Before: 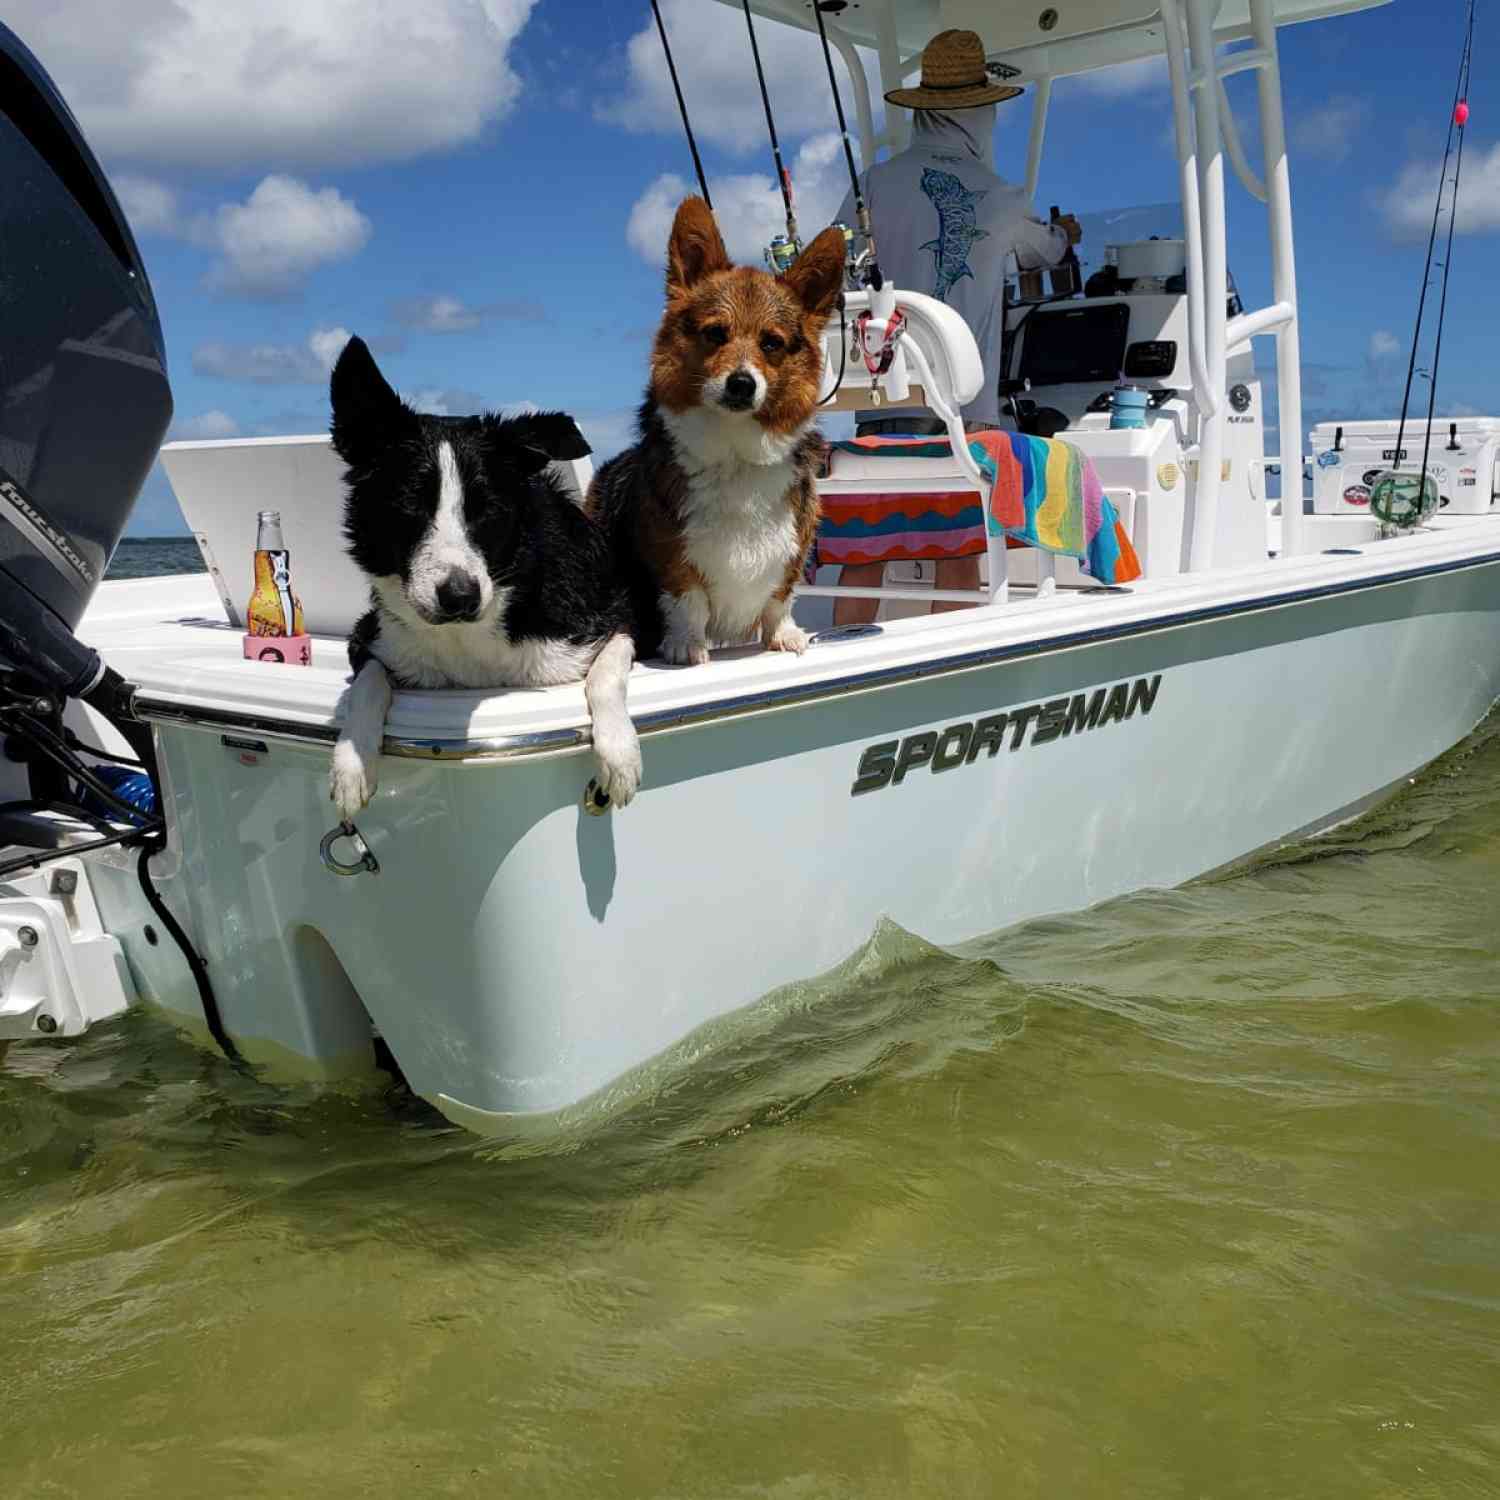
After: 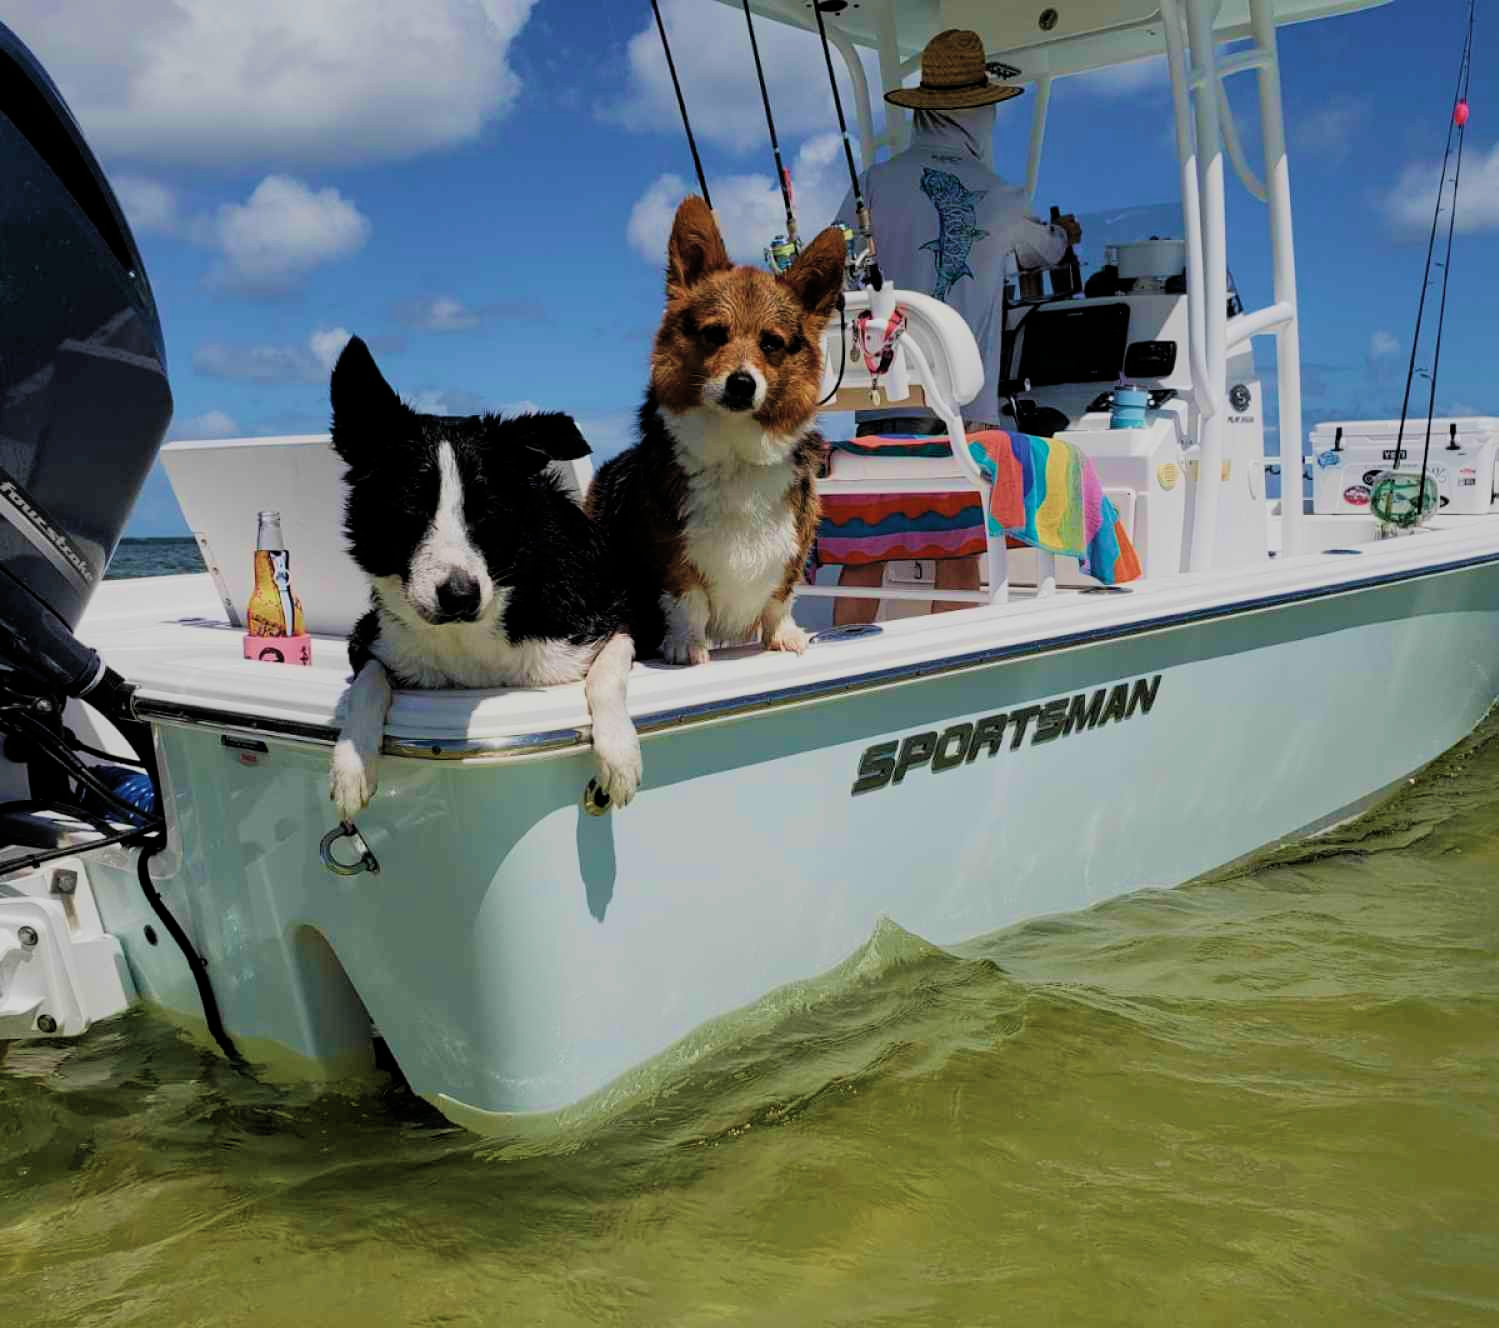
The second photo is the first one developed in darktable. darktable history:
filmic rgb: black relative exposure -7.65 EV, white relative exposure 4.56 EV, hardness 3.61, color science v4 (2020)
velvia: strength 44.8%
crop and rotate: top 0%, bottom 11.455%
